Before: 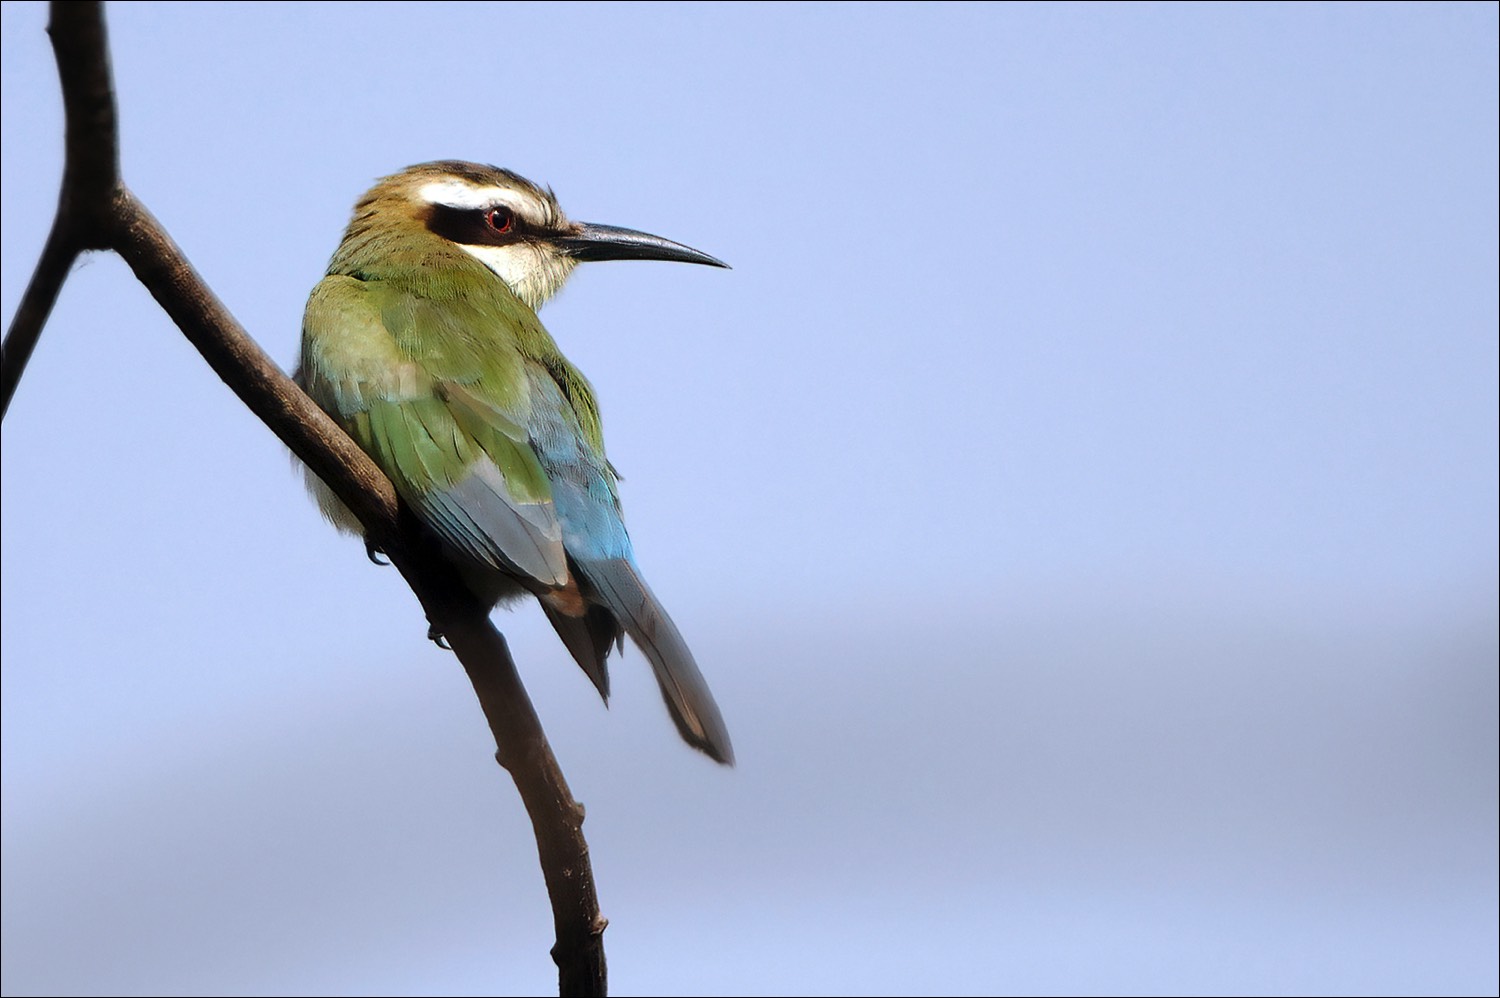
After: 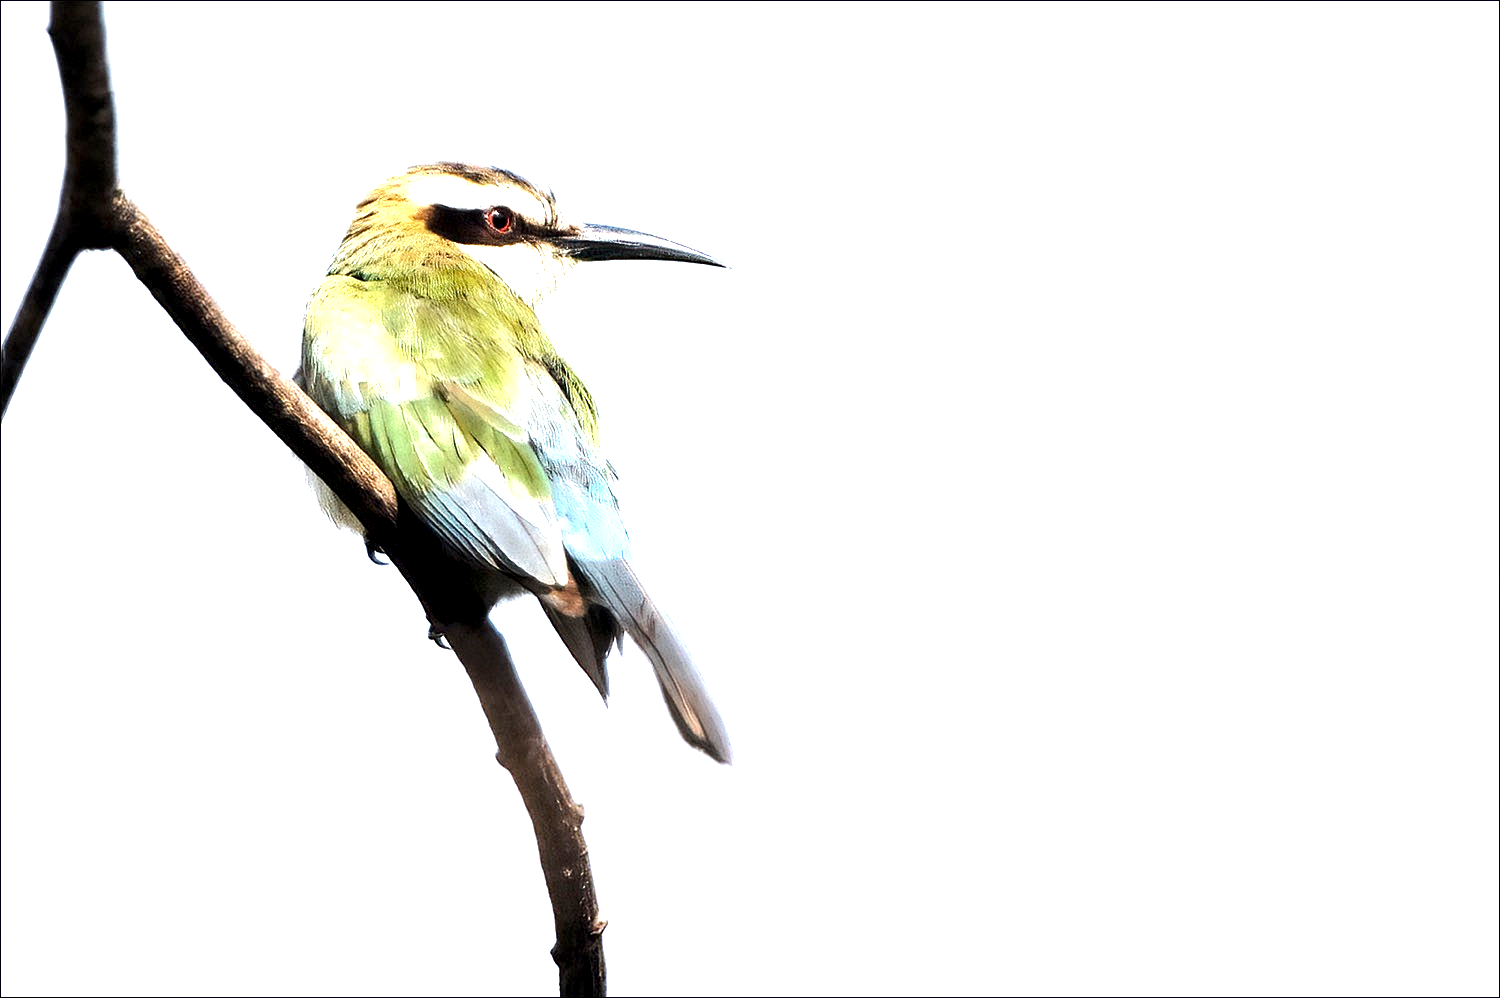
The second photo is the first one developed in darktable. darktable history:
exposure: black level correction 0, exposure 1 EV, compensate highlight preservation false
local contrast: highlights 103%, shadows 102%, detail 200%, midtone range 0.2
tone equalizer: -8 EV -0.722 EV, -7 EV -0.73 EV, -6 EV -0.638 EV, -5 EV -0.382 EV, -3 EV 0.379 EV, -2 EV 0.6 EV, -1 EV 0.676 EV, +0 EV 0.751 EV, edges refinement/feathering 500, mask exposure compensation -1.57 EV, preserve details no
